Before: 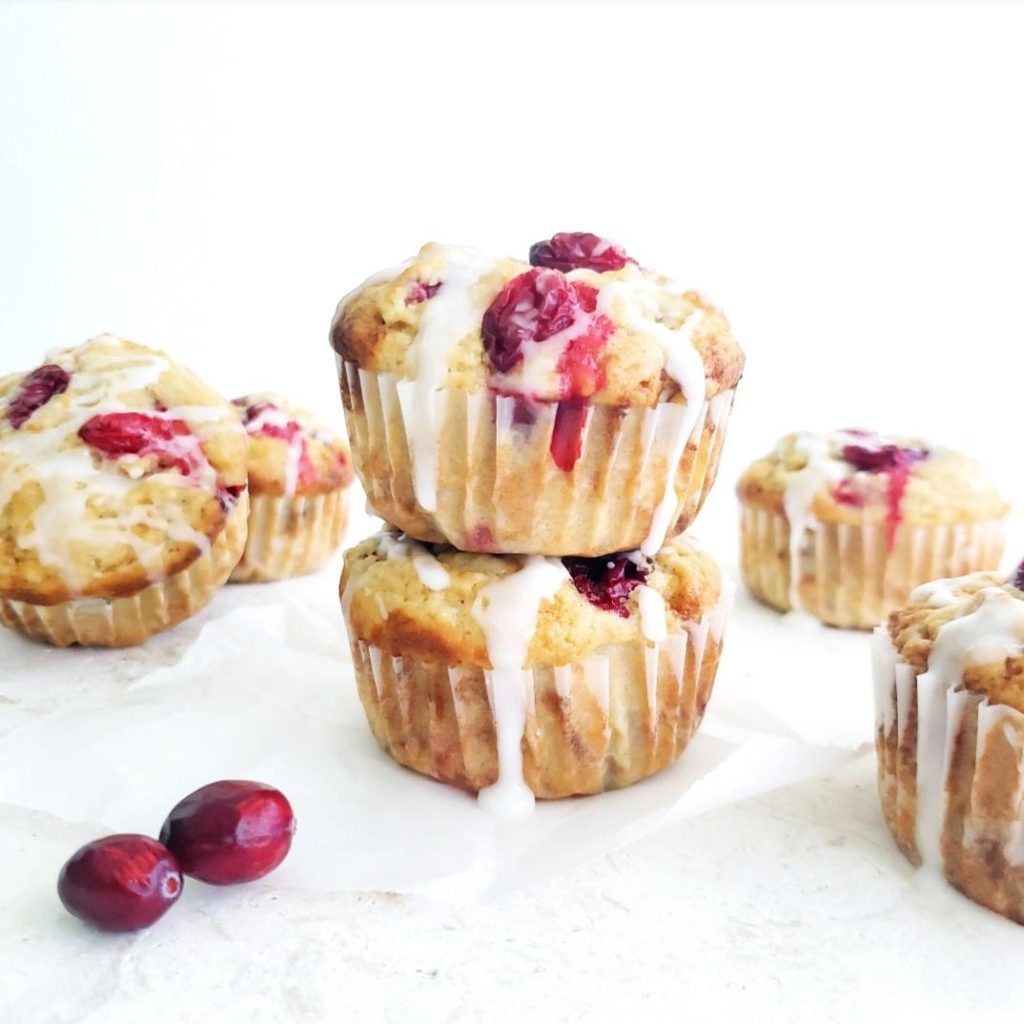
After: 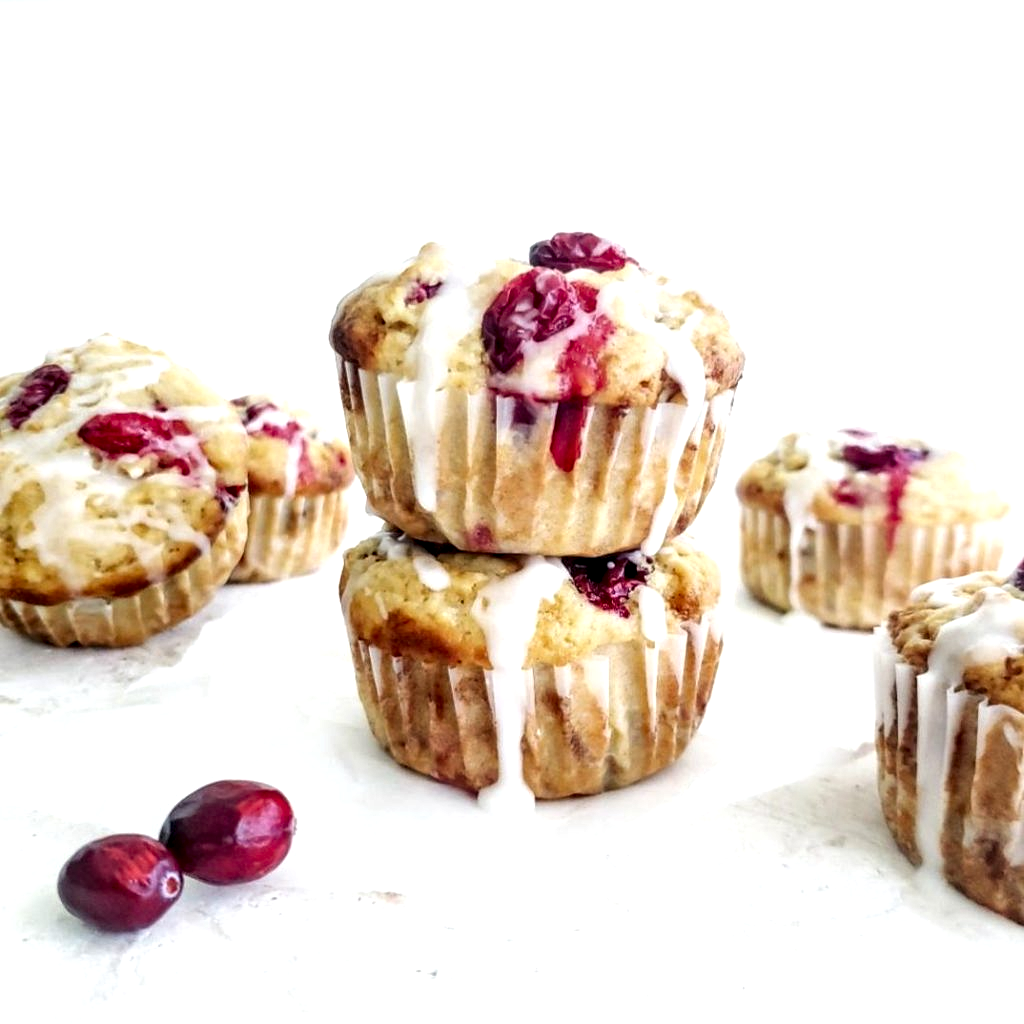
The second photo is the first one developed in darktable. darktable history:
local contrast: highlights 65%, shadows 54%, detail 169%, midtone range 0.514
levels: levels [0, 0.48, 0.961]
